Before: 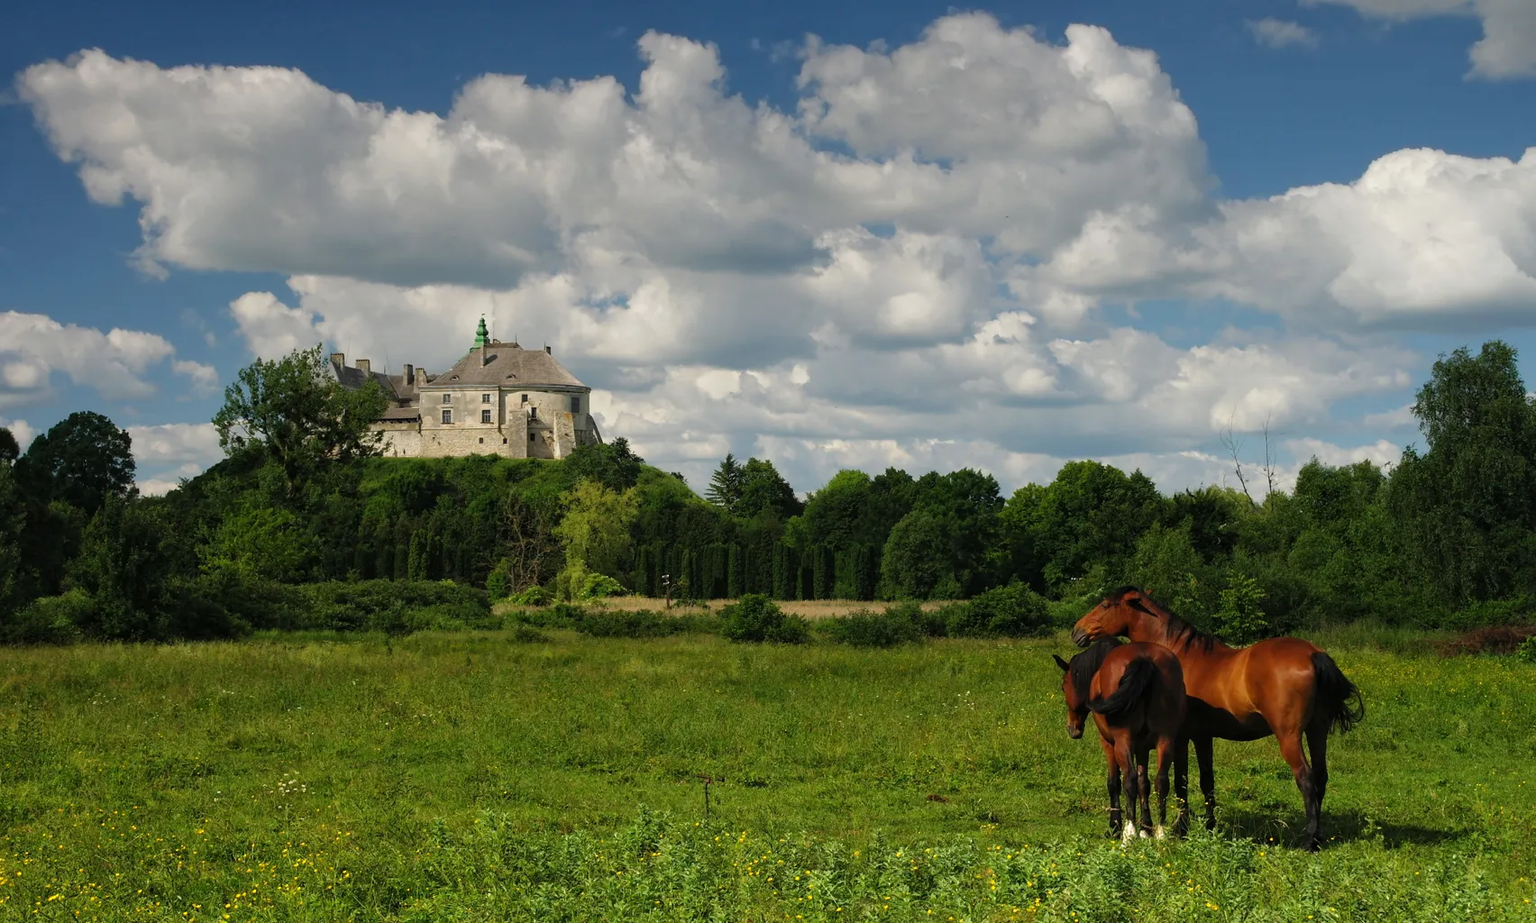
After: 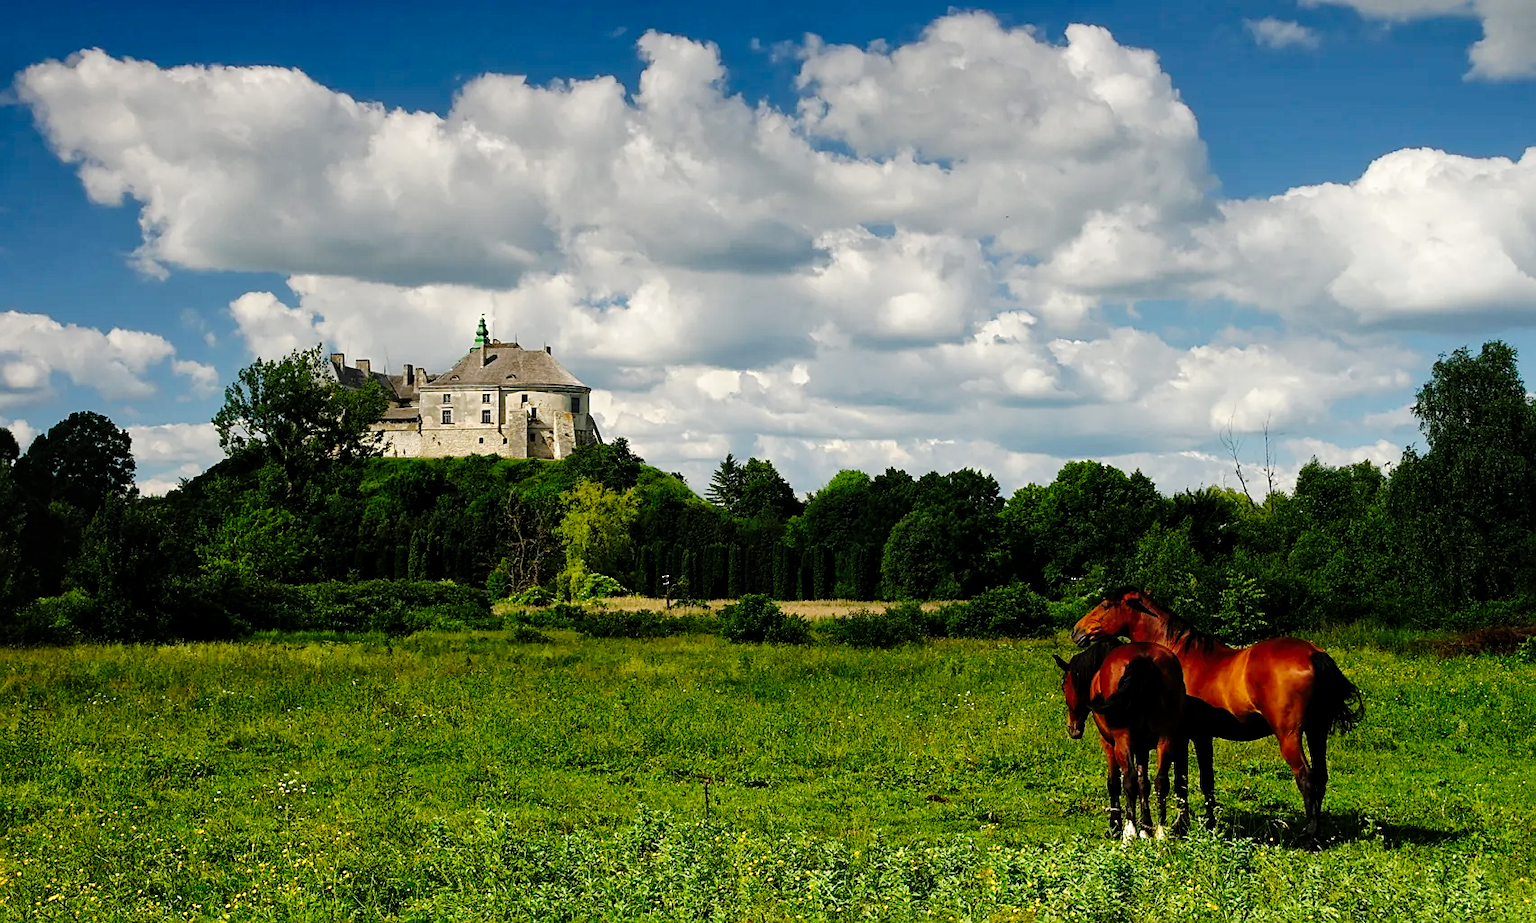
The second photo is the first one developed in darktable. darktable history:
tone curve: curves: ch0 [(0, 0) (0.003, 0.003) (0.011, 0.005) (0.025, 0.008) (0.044, 0.012) (0.069, 0.02) (0.1, 0.031) (0.136, 0.047) (0.177, 0.088) (0.224, 0.141) (0.277, 0.222) (0.335, 0.32) (0.399, 0.422) (0.468, 0.523) (0.543, 0.621) (0.623, 0.715) (0.709, 0.796) (0.801, 0.88) (0.898, 0.962) (1, 1)], preserve colors none
sharpen: on, module defaults
local contrast: mode bilateral grid, contrast 20, coarseness 50, detail 120%, midtone range 0.2
